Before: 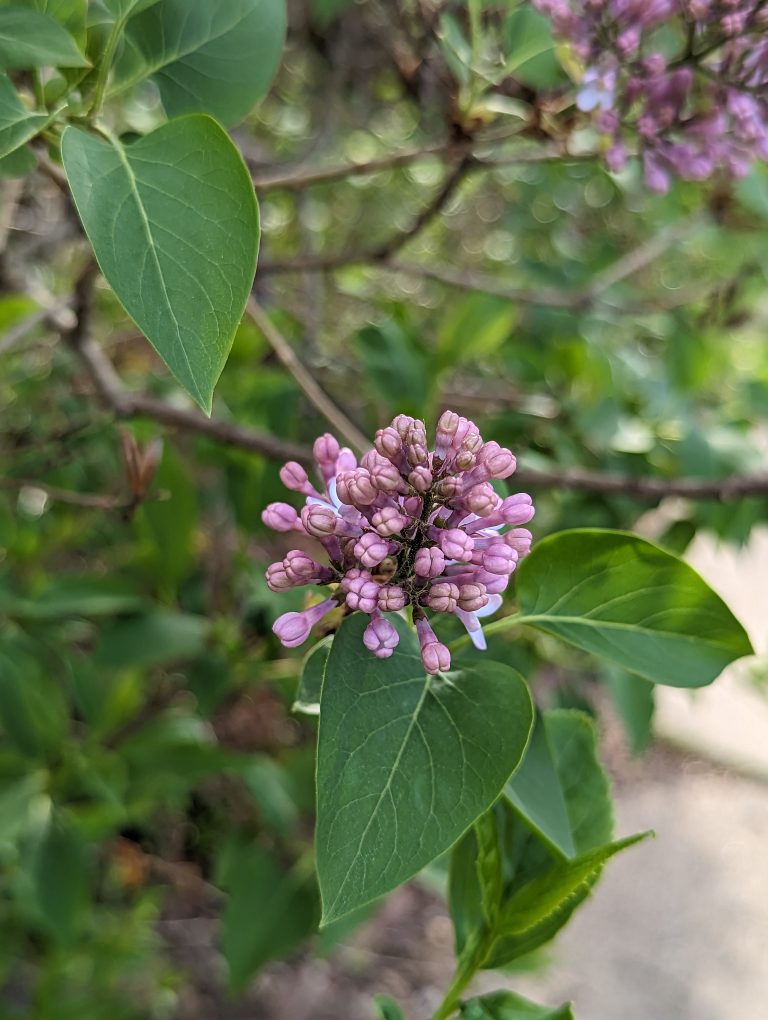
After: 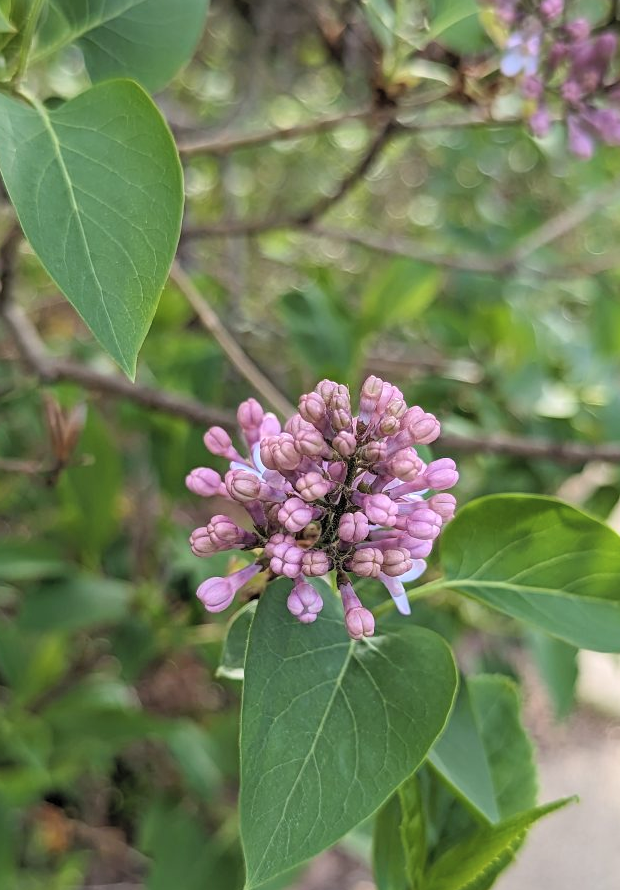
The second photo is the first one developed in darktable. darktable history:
crop: left 10.016%, top 3.476%, right 9.194%, bottom 9.204%
contrast brightness saturation: brightness 0.128
